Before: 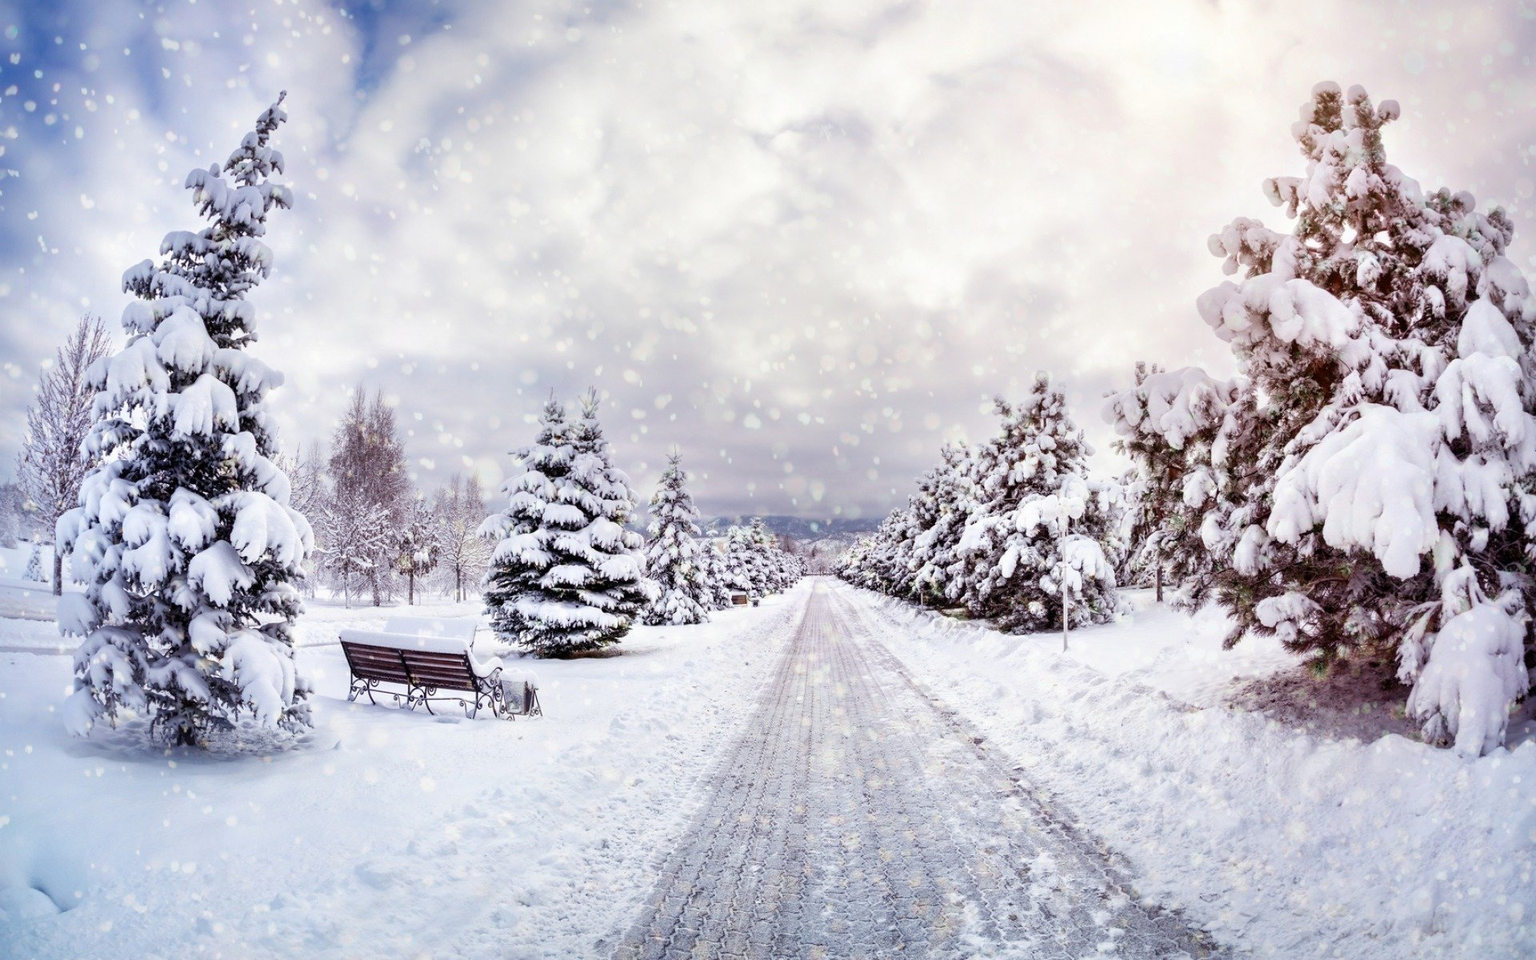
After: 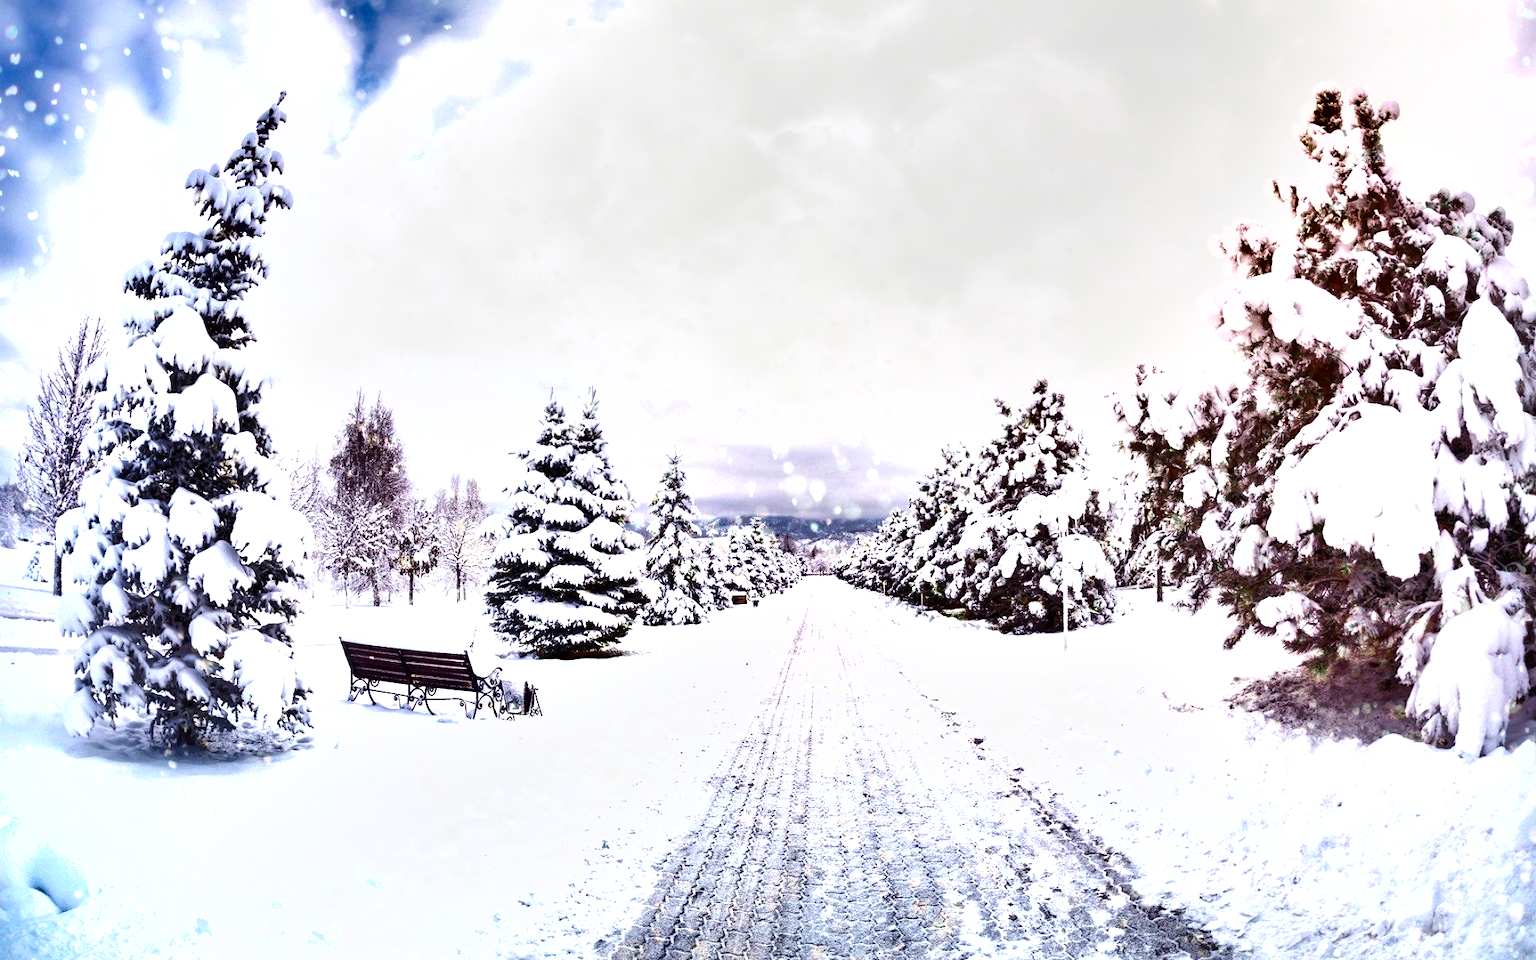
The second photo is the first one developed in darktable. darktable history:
shadows and highlights: soften with gaussian
exposure: black level correction 0, exposure 0.9 EV, compensate highlight preservation false
